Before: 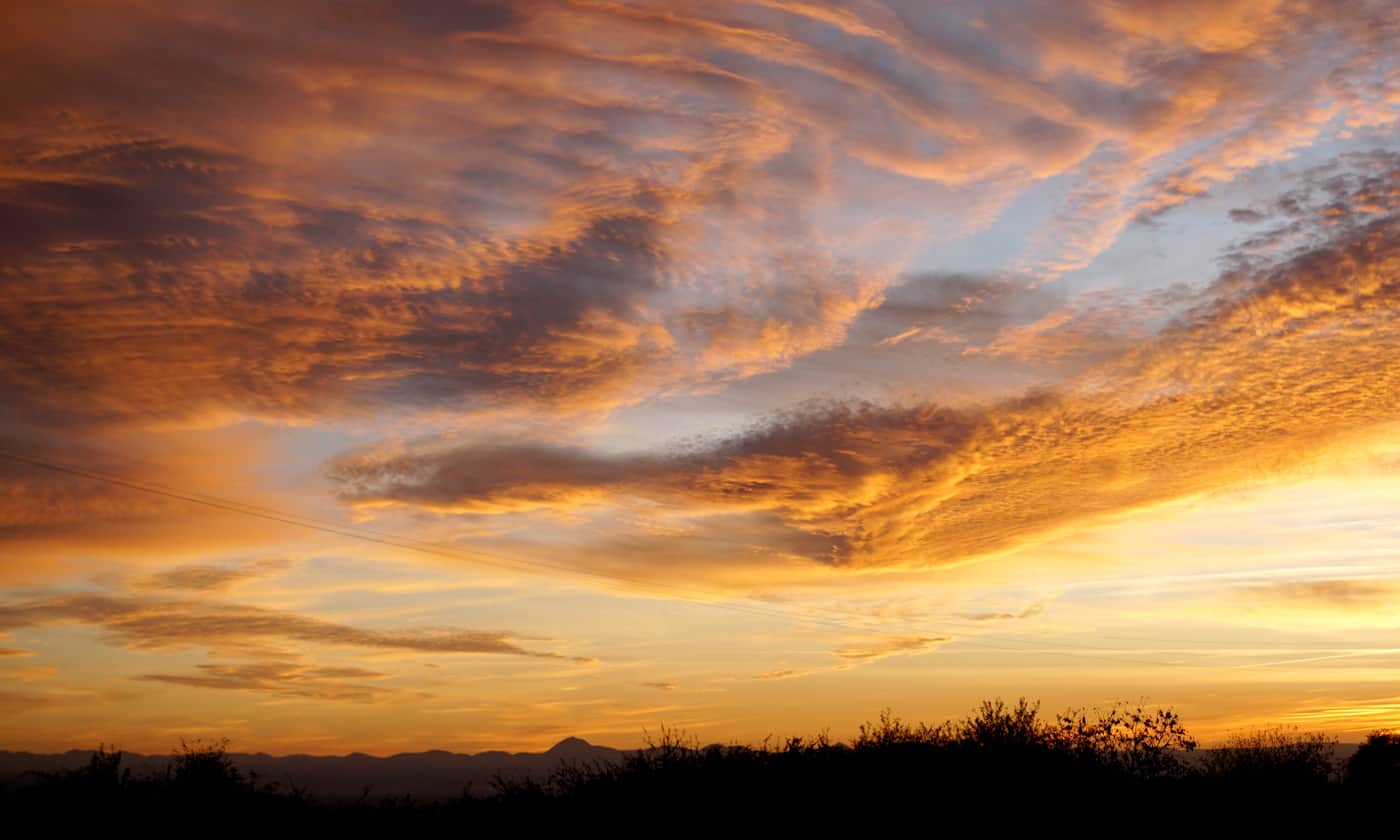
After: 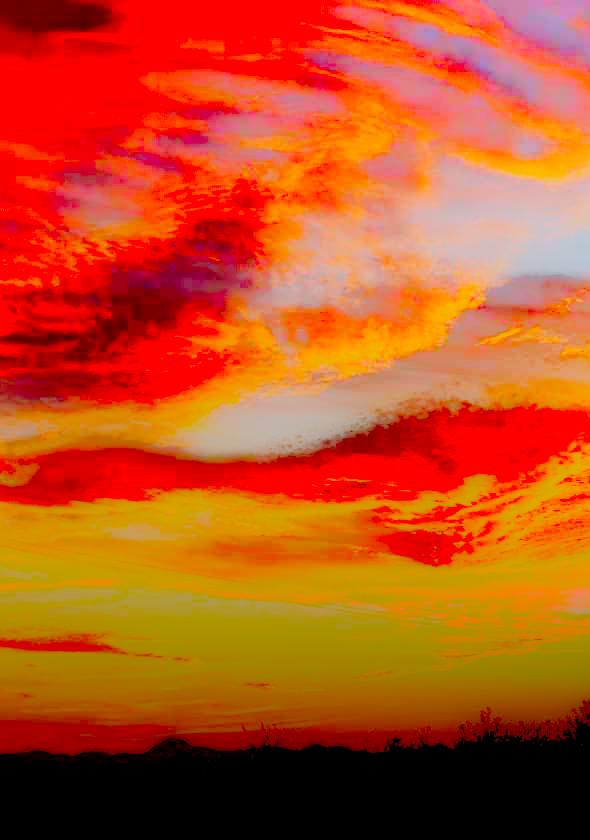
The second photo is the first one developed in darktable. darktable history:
local contrast: highlights 0%, shadows 198%, detail 164%, midtone range 0.001
color correction: saturation 3
exposure: black level correction 0.001, exposure 0.14 EV, compensate highlight preservation false
color balance rgb: perceptual saturation grading › global saturation 25%, global vibrance 20%
crop: left 28.583%, right 29.231%
sharpen: radius 1.864, amount 0.398, threshold 1.271
tone curve: curves: ch0 [(0, 0) (0.003, 0.001) (0.011, 0.005) (0.025, 0.009) (0.044, 0.014) (0.069, 0.019) (0.1, 0.028) (0.136, 0.039) (0.177, 0.073) (0.224, 0.134) (0.277, 0.218) (0.335, 0.343) (0.399, 0.488) (0.468, 0.608) (0.543, 0.699) (0.623, 0.773) (0.709, 0.819) (0.801, 0.852) (0.898, 0.874) (1, 1)], preserve colors none
